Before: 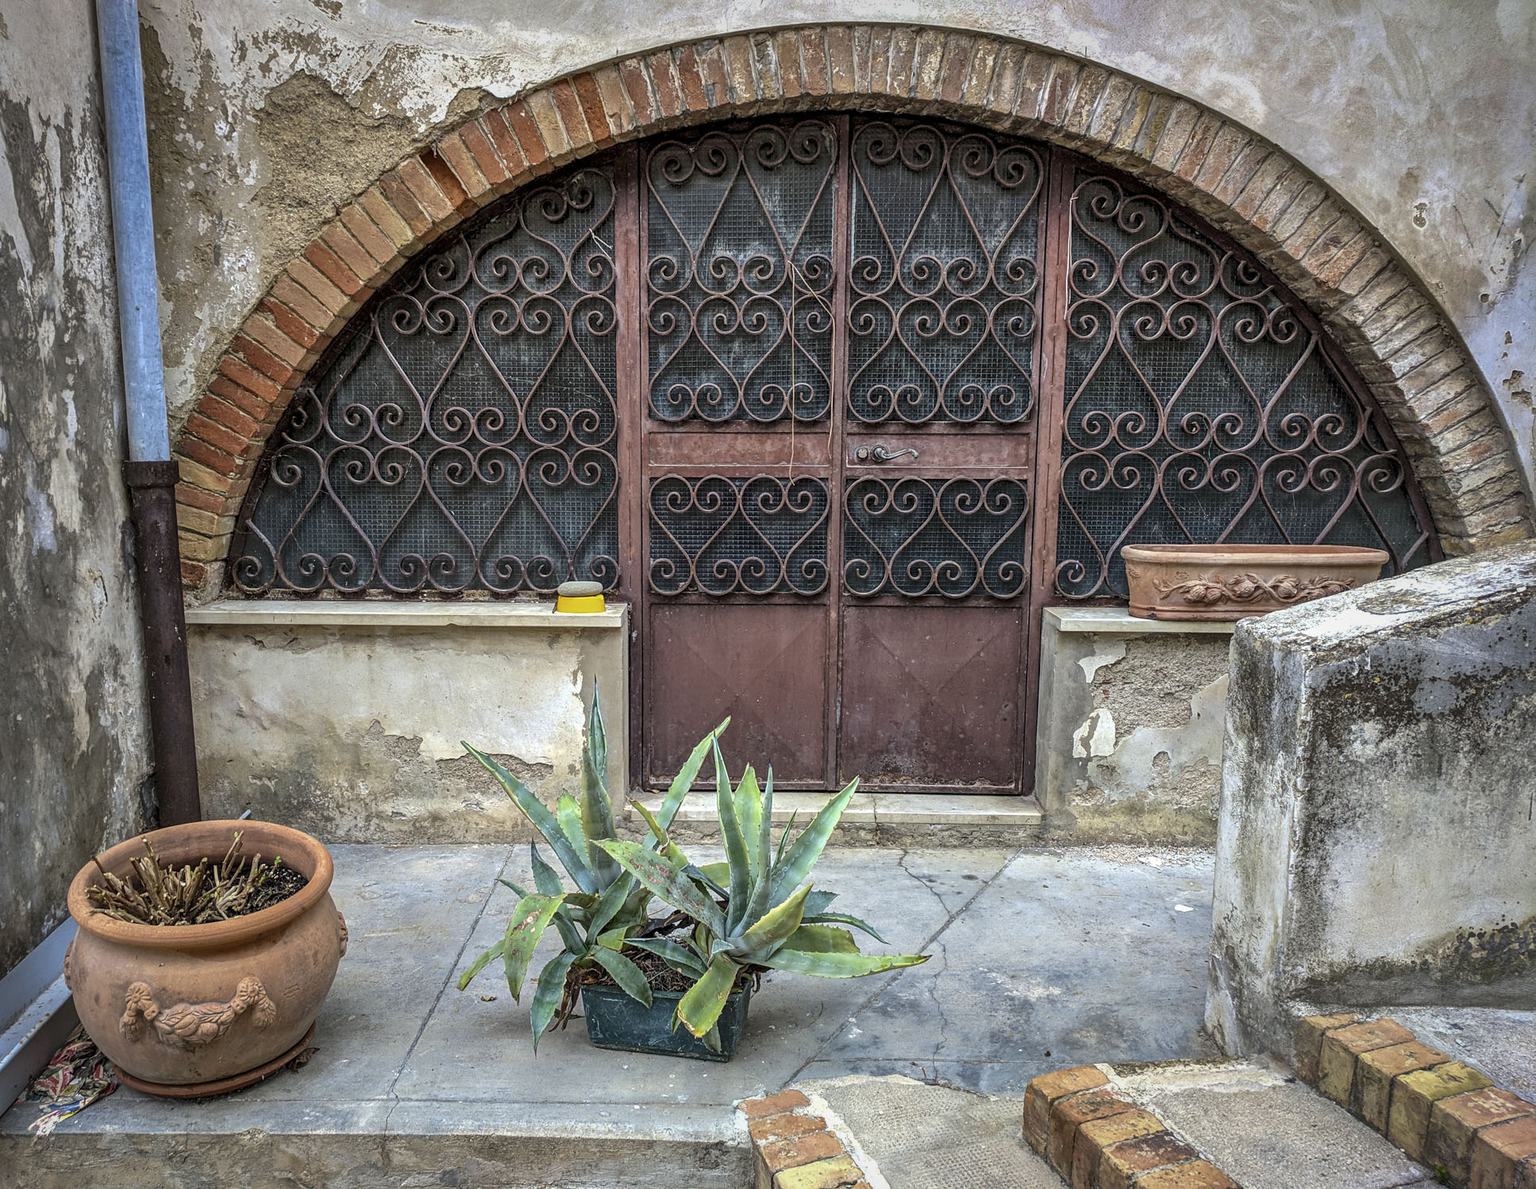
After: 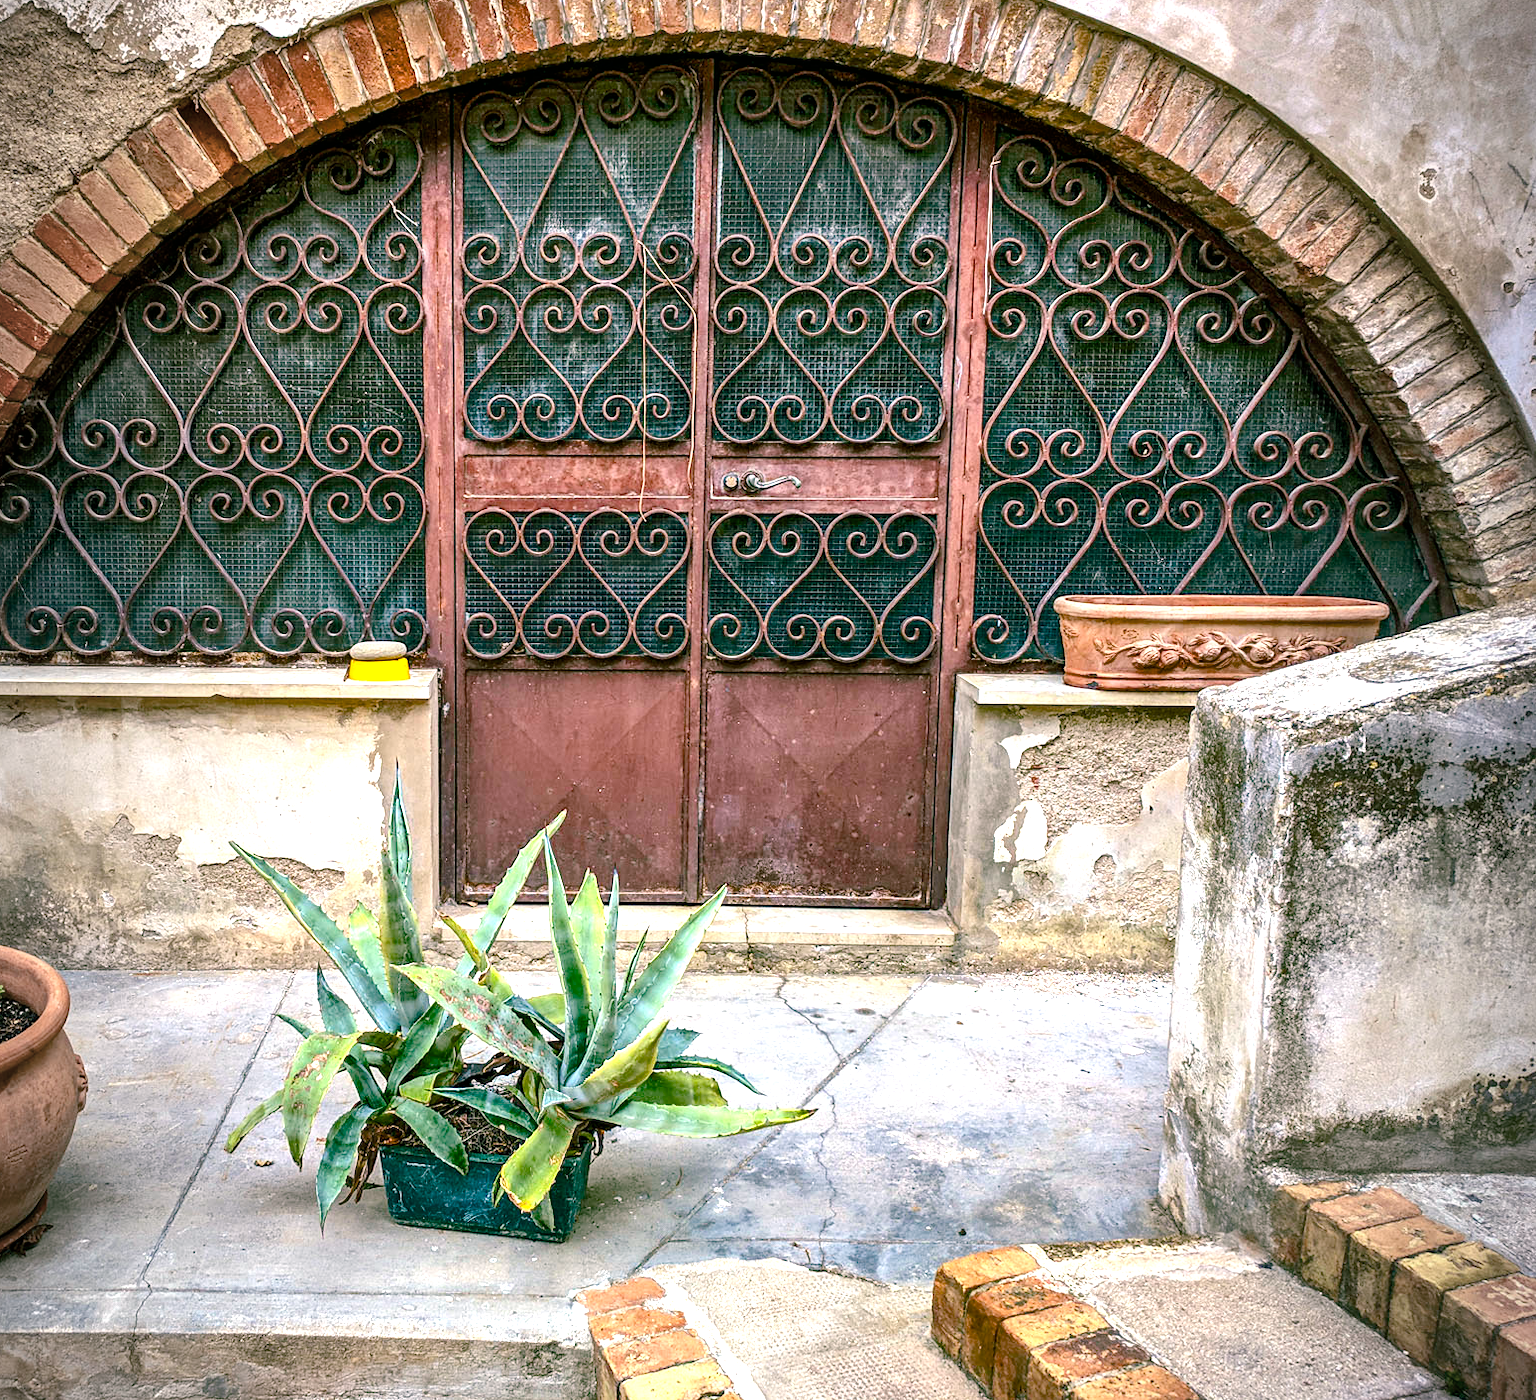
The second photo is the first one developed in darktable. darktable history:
exposure: black level correction 0, exposure 0.951 EV, compensate exposure bias true, compensate highlight preservation false
color correction: highlights a* 6.92, highlights b* 4.05
crop and rotate: left 18.108%, top 5.781%, right 1.838%
color balance rgb: shadows lift › chroma 11.836%, shadows lift › hue 130.82°, linear chroma grading › global chroma 14.831%, perceptual saturation grading › global saturation 20%, perceptual saturation grading › highlights -24.811%, perceptual saturation grading › shadows 49.46%, global vibrance 16.111%, saturation formula JzAzBz (2021)
contrast brightness saturation: saturation -0.069
vignetting: fall-off start 96.36%, fall-off radius 100.45%, width/height ratio 0.612
